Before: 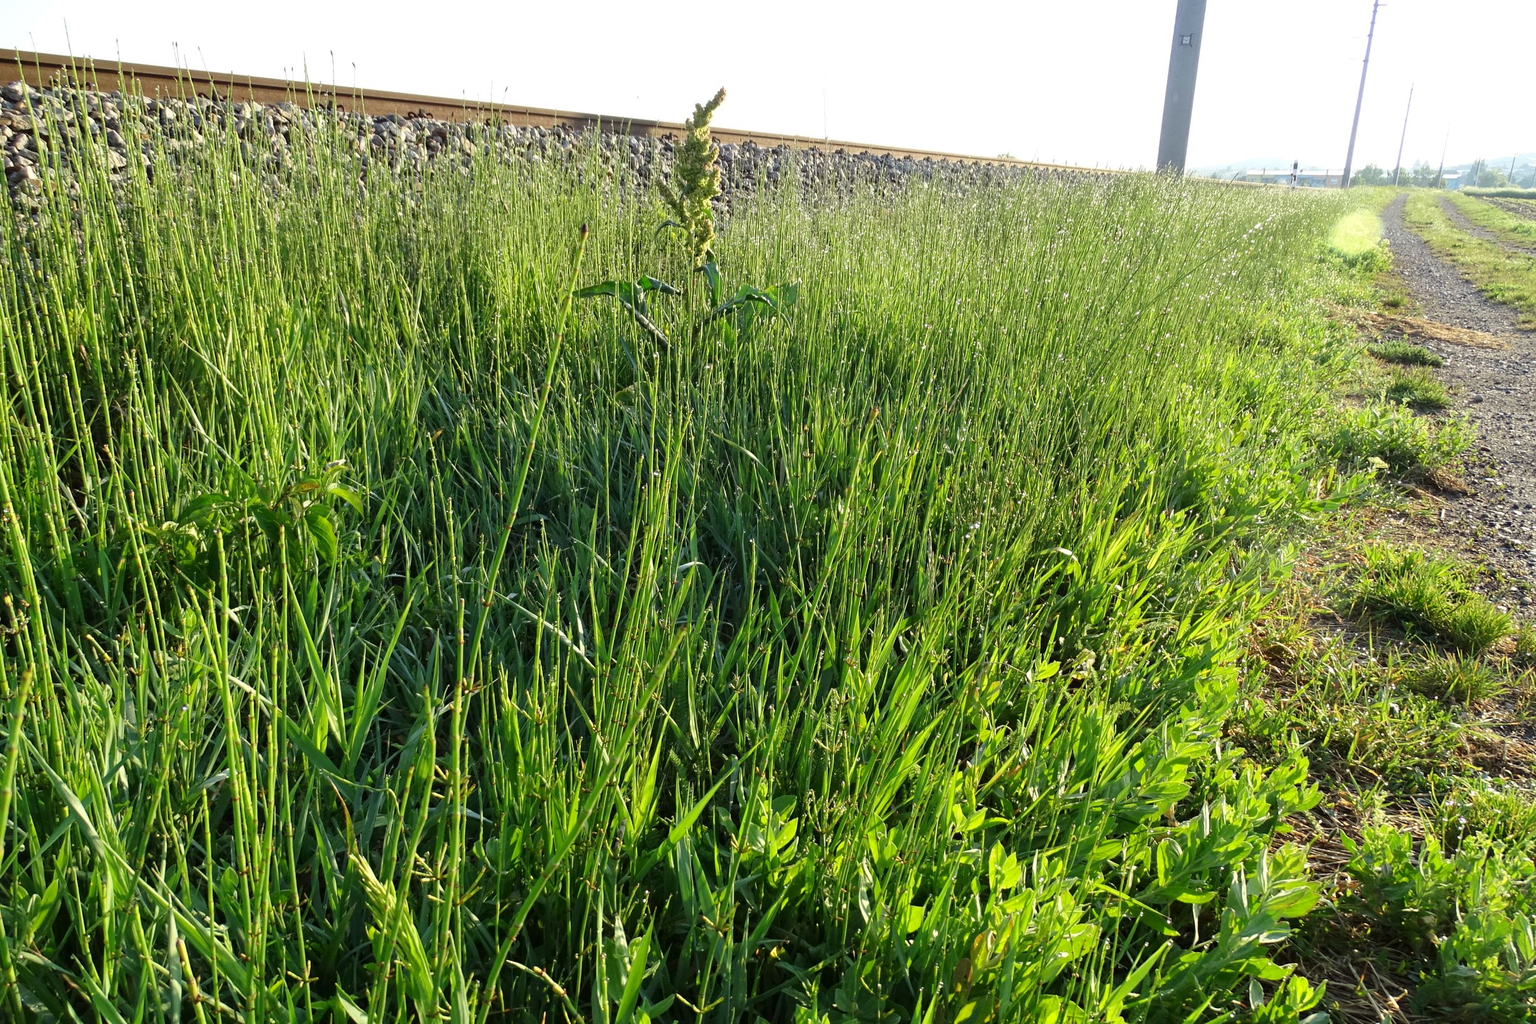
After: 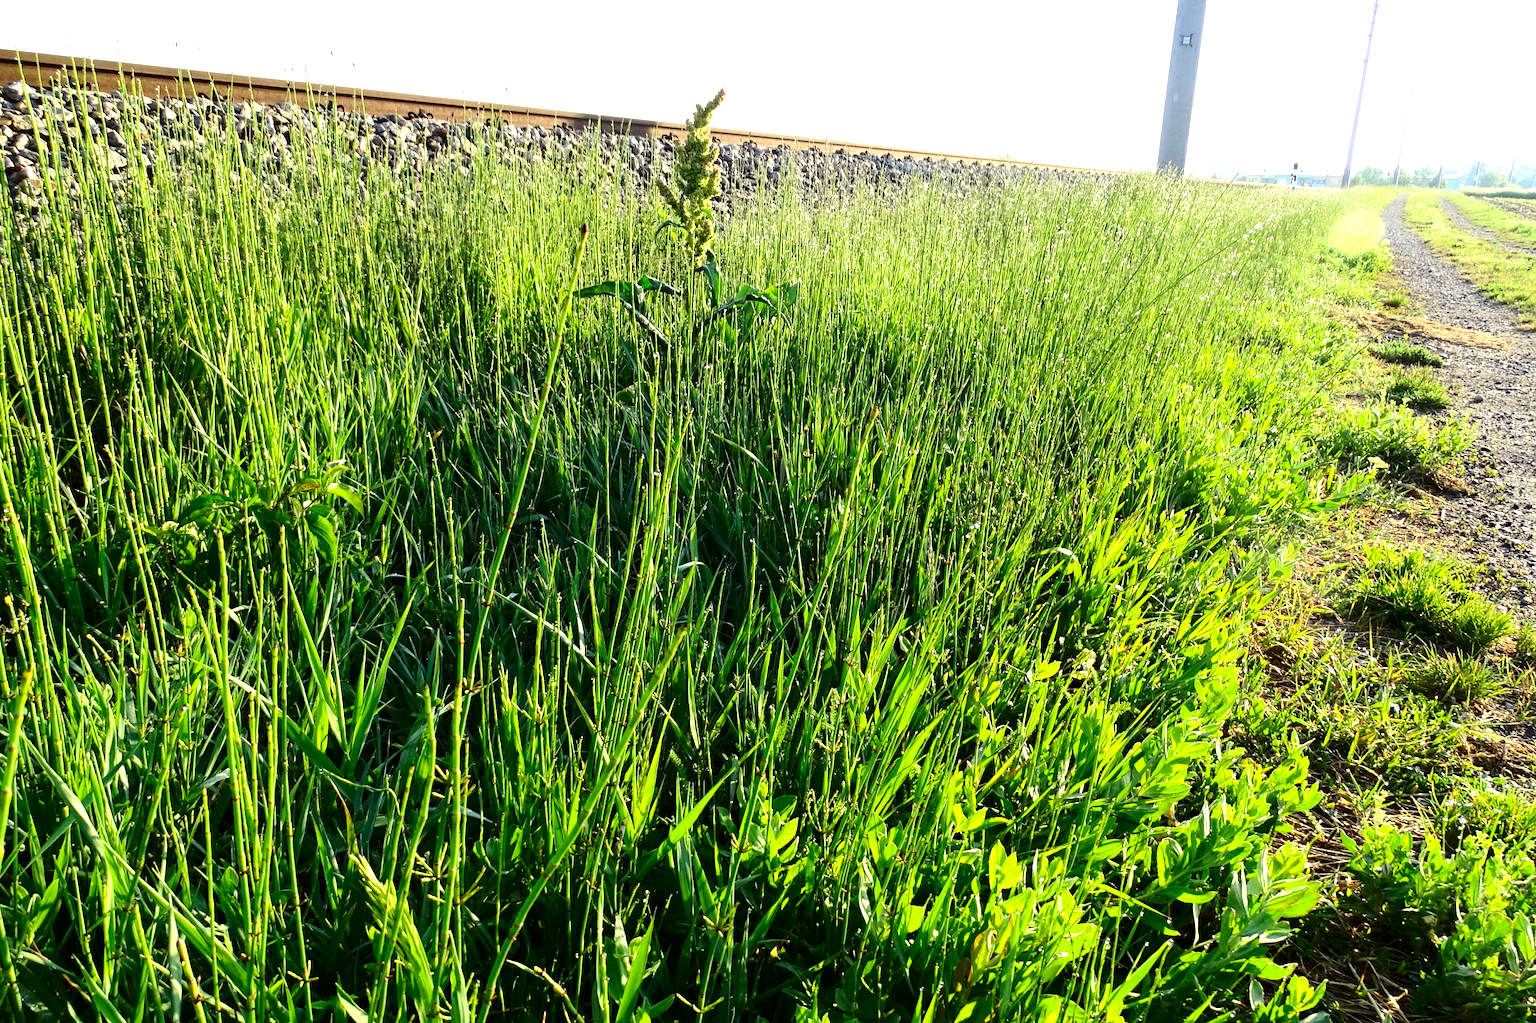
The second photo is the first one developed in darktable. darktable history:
exposure: black level correction 0, exposure 0.199 EV, compensate exposure bias true, compensate highlight preservation false
contrast brightness saturation: contrast 0.21, brightness -0.104, saturation 0.211
tone equalizer: -8 EV -0.456 EV, -7 EV -0.421 EV, -6 EV -0.323 EV, -5 EV -0.196 EV, -3 EV 0.188 EV, -2 EV 0.342 EV, -1 EV 0.415 EV, +0 EV 0.427 EV
